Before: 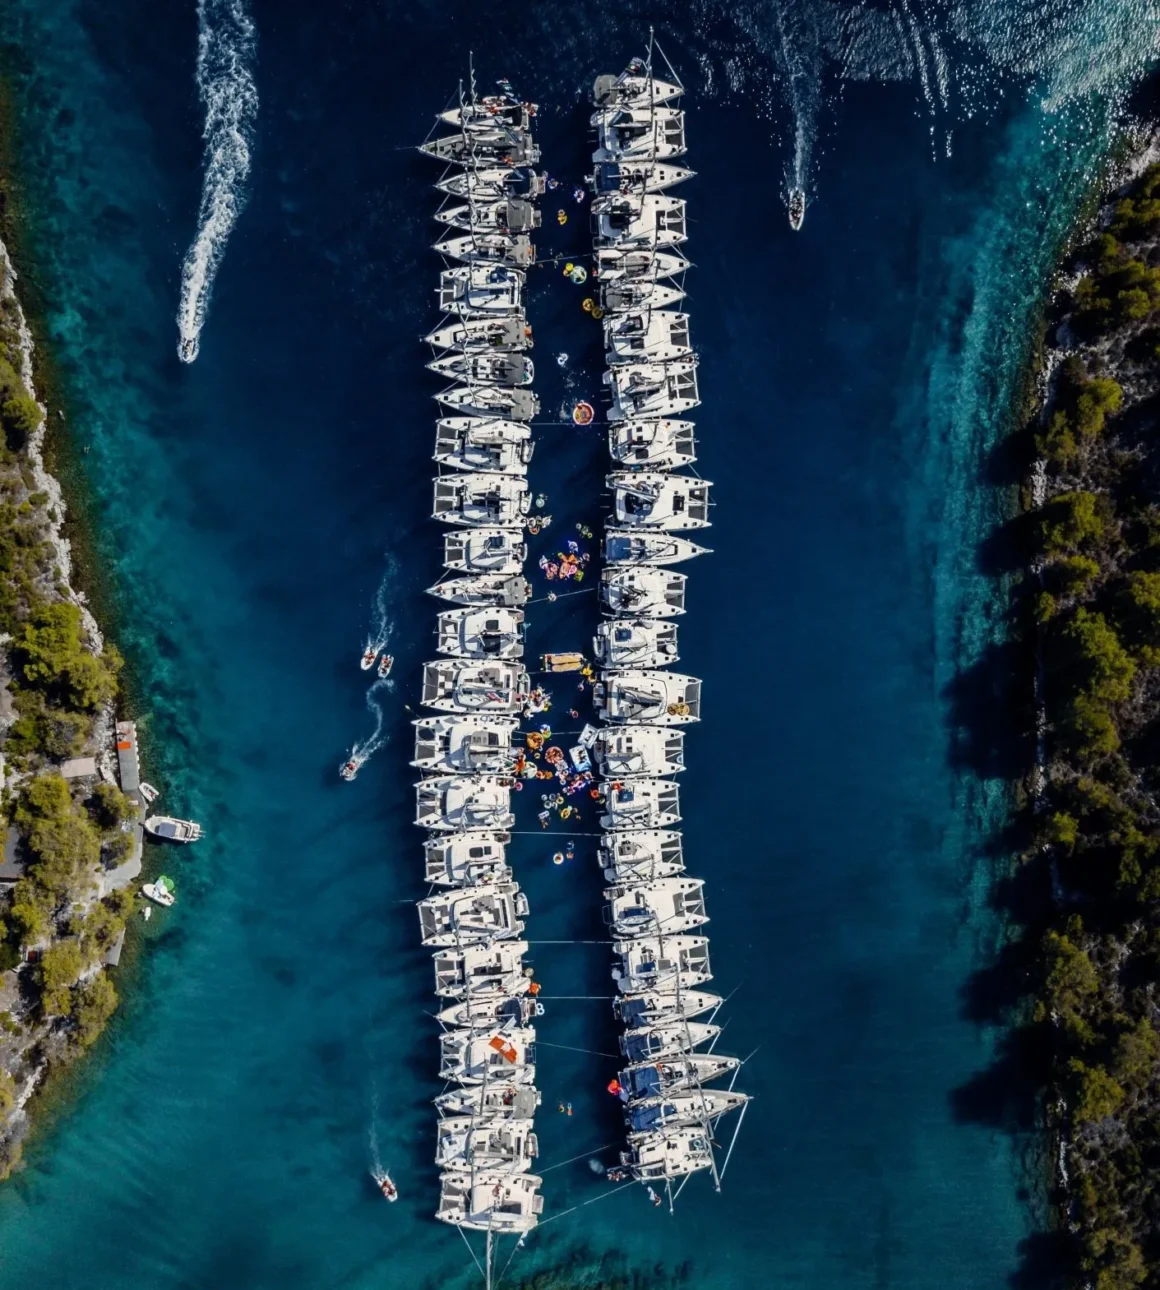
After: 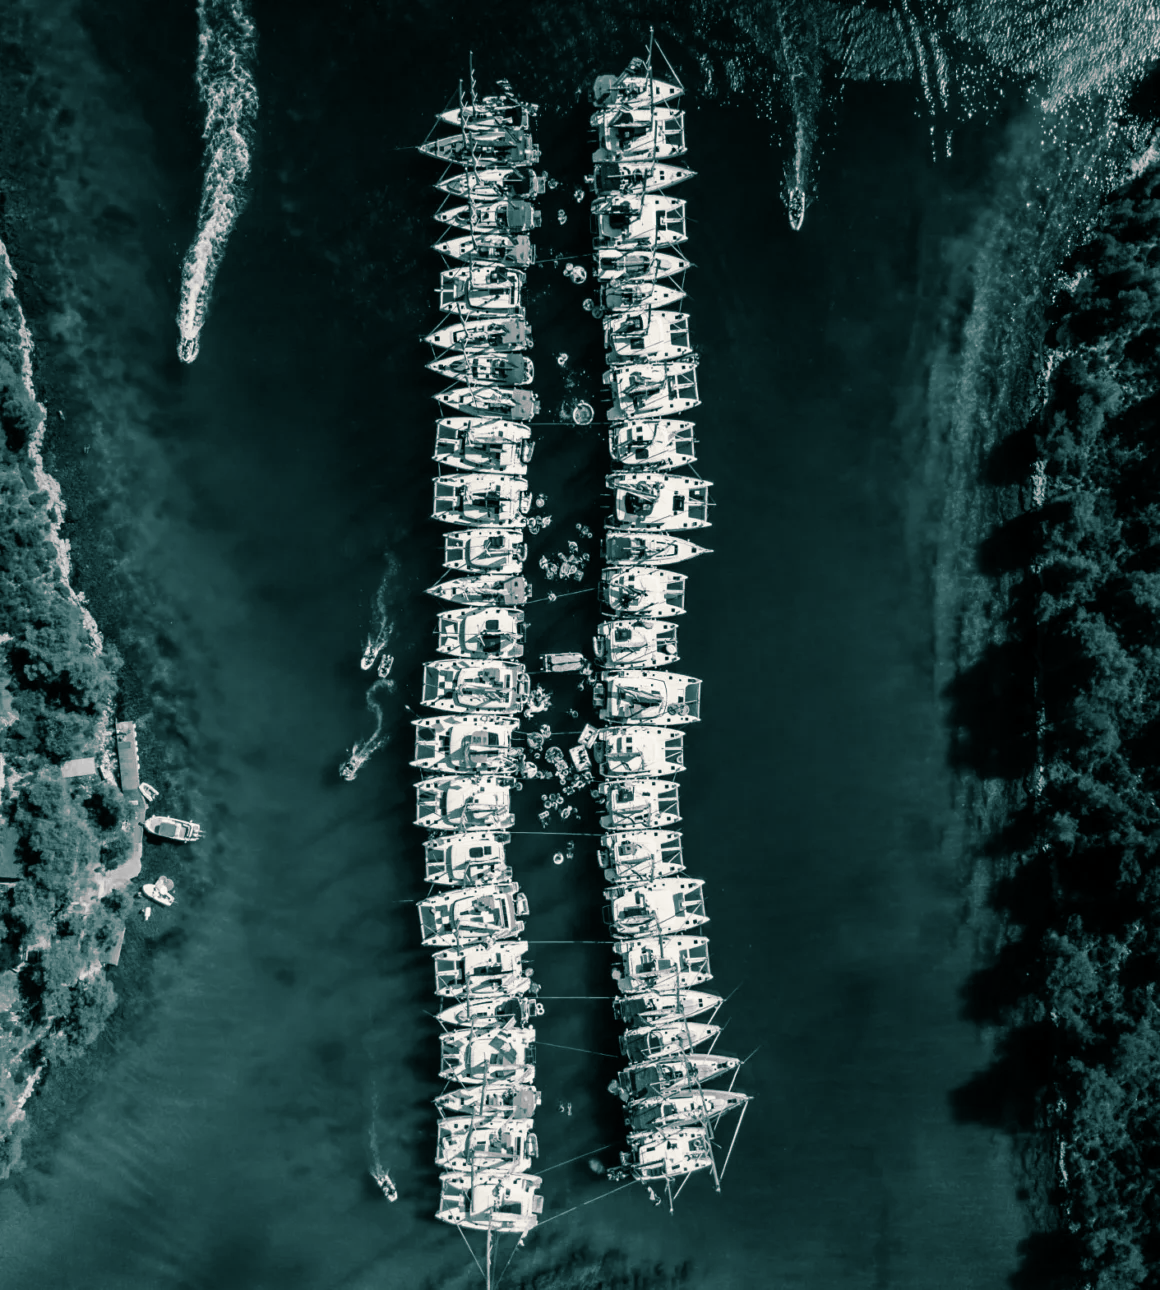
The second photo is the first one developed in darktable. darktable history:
vibrance: vibrance 67%
split-toning: shadows › hue 186.43°, highlights › hue 49.29°, compress 30.29%
rgb curve: curves: ch0 [(0, 0) (0.078, 0.051) (0.929, 0.956) (1, 1)], compensate middle gray true
monochrome: on, module defaults
